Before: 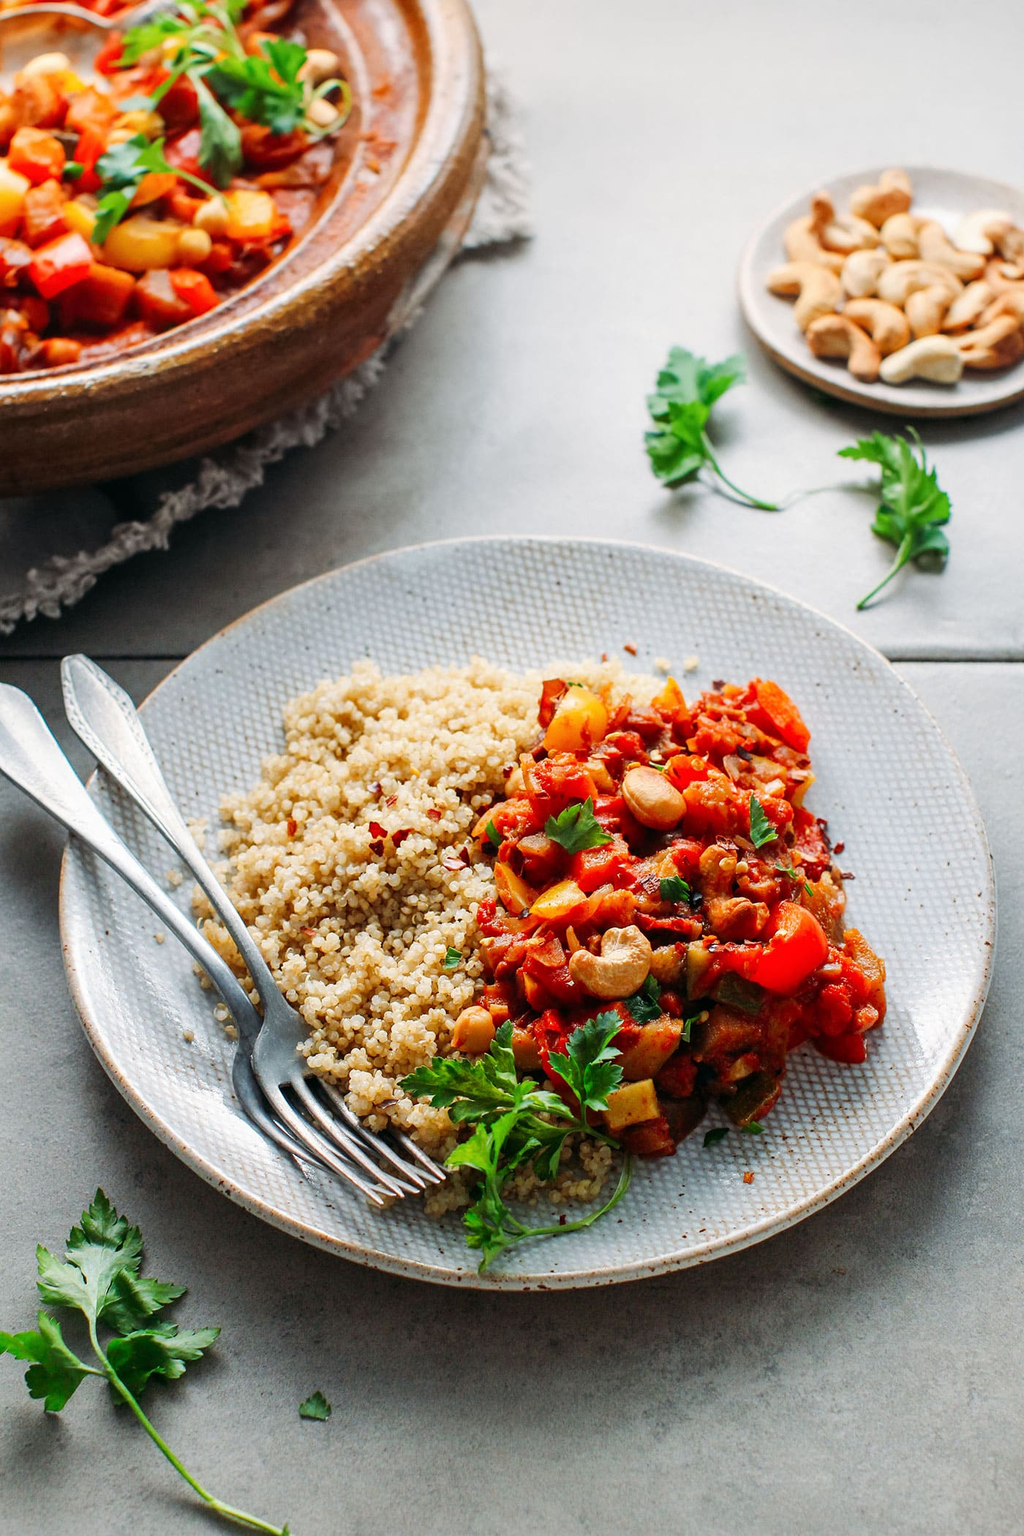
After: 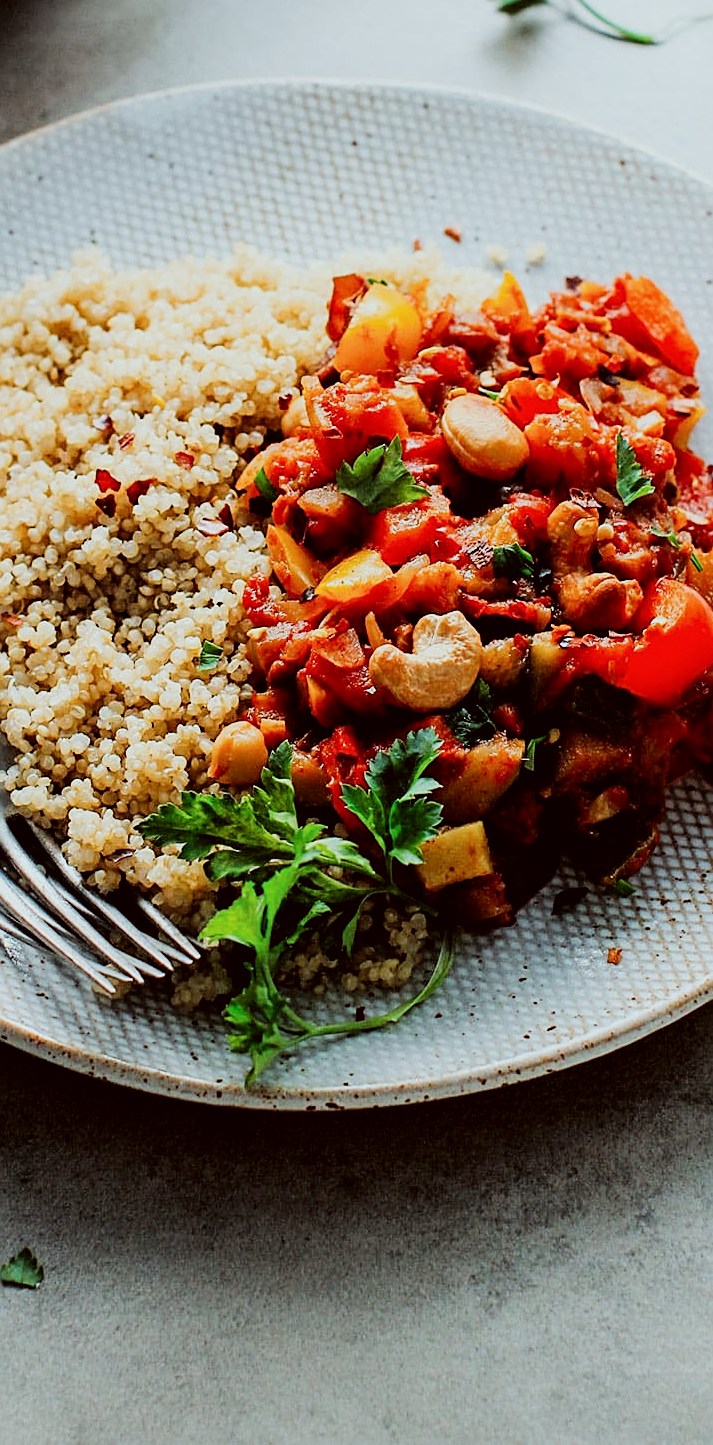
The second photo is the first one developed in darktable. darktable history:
sharpen: on, module defaults
crop and rotate: left 29.237%, top 31.152%, right 19.807%
color correction: highlights a* -4.98, highlights b* -3.76, shadows a* 3.83, shadows b* 4.08
filmic rgb: black relative exposure -5 EV, hardness 2.88, contrast 1.3, highlights saturation mix -30%
